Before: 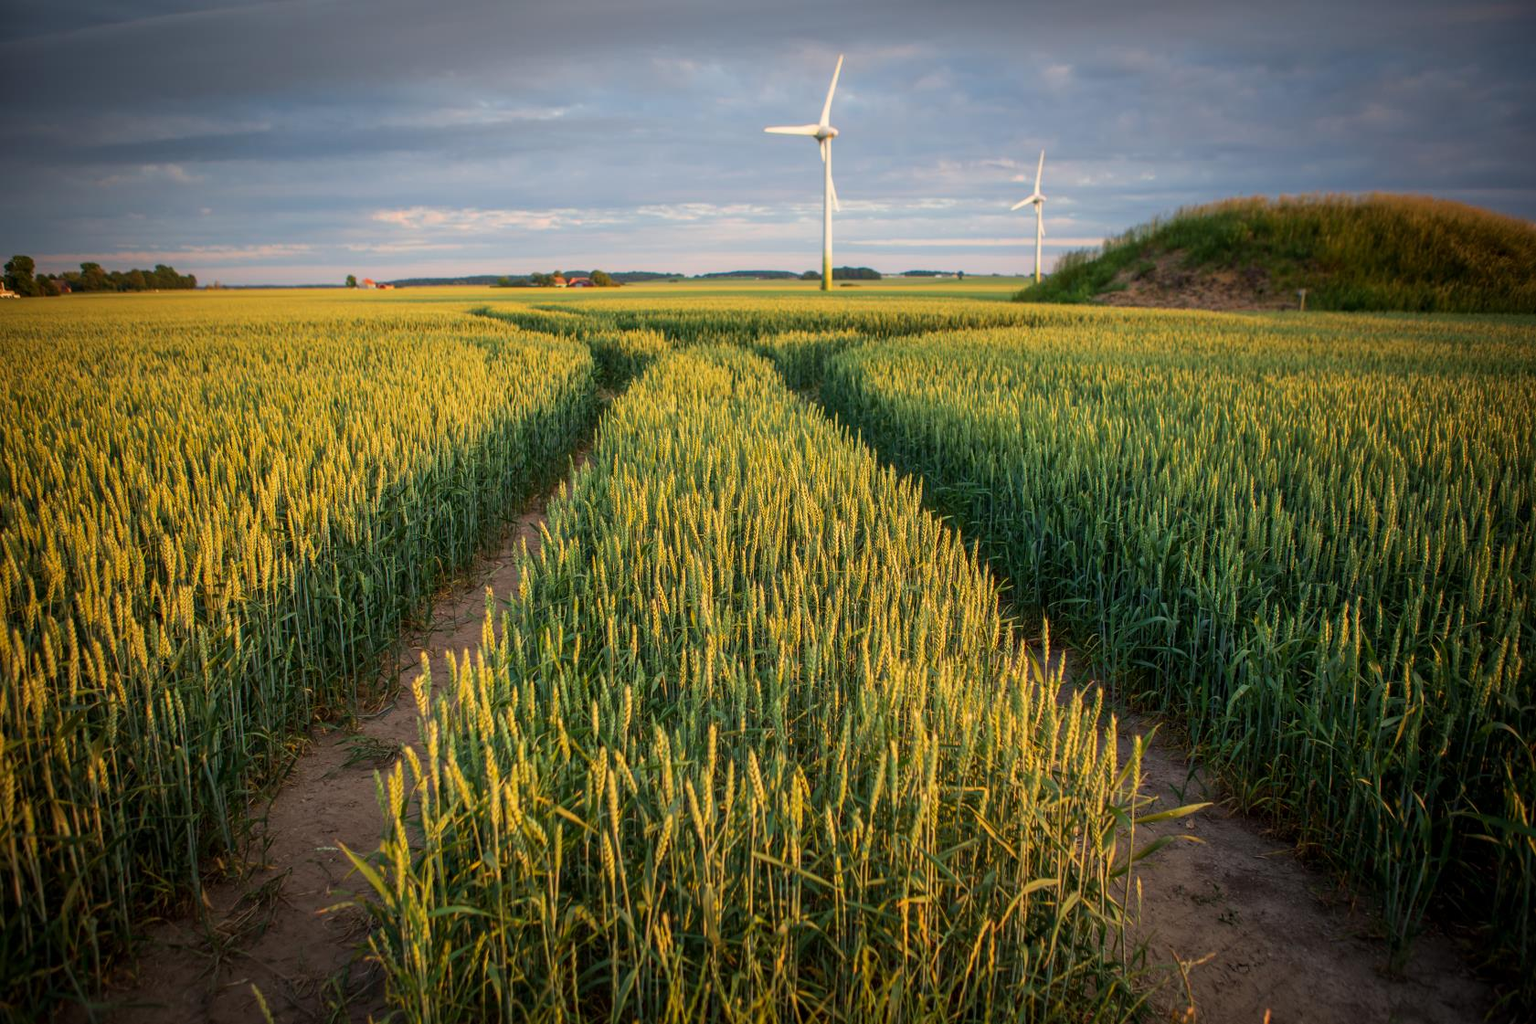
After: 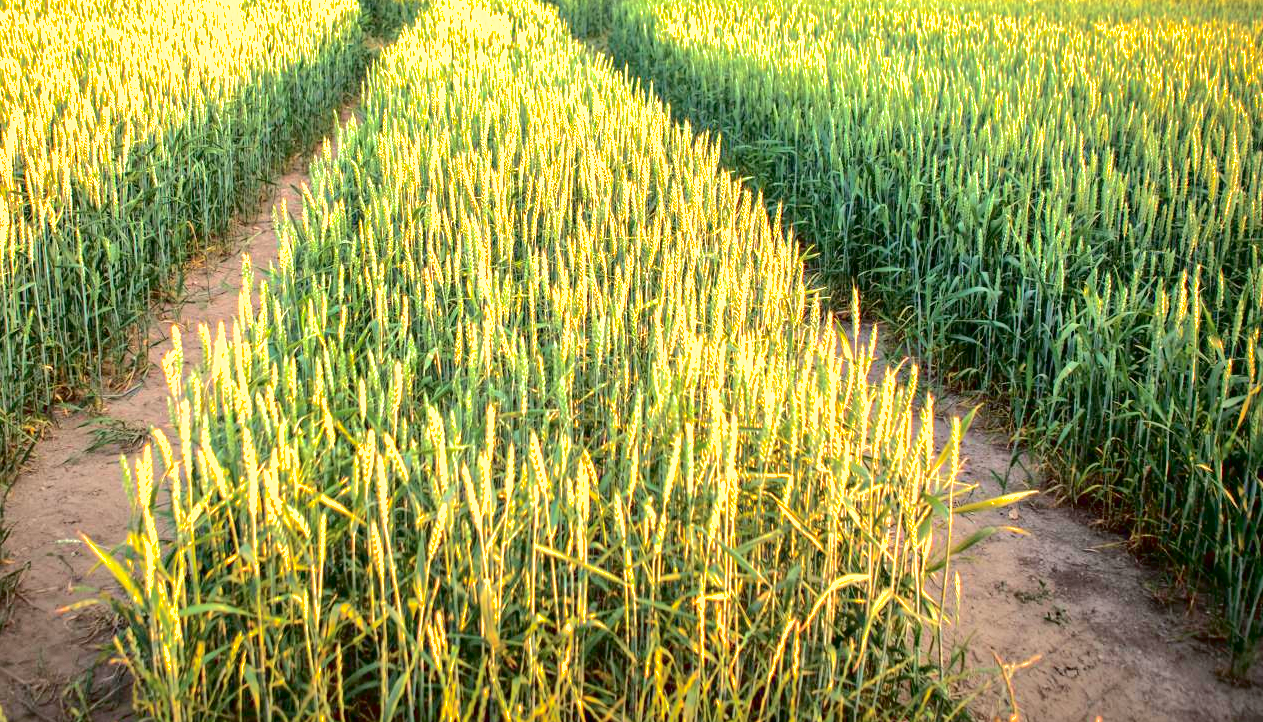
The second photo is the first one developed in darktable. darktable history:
tone curve: curves: ch0 [(0, 0) (0.003, 0.002) (0.011, 0.006) (0.025, 0.012) (0.044, 0.021) (0.069, 0.027) (0.1, 0.035) (0.136, 0.06) (0.177, 0.108) (0.224, 0.173) (0.277, 0.26) (0.335, 0.353) (0.399, 0.453) (0.468, 0.555) (0.543, 0.641) (0.623, 0.724) (0.709, 0.792) (0.801, 0.857) (0.898, 0.918) (1, 1)], color space Lab, independent channels, preserve colors none
crop and rotate: left 17.224%, top 34.666%, right 7.598%, bottom 0.868%
exposure: black level correction 0, exposure 1.885 EV, compensate highlight preservation false
shadows and highlights: on, module defaults
